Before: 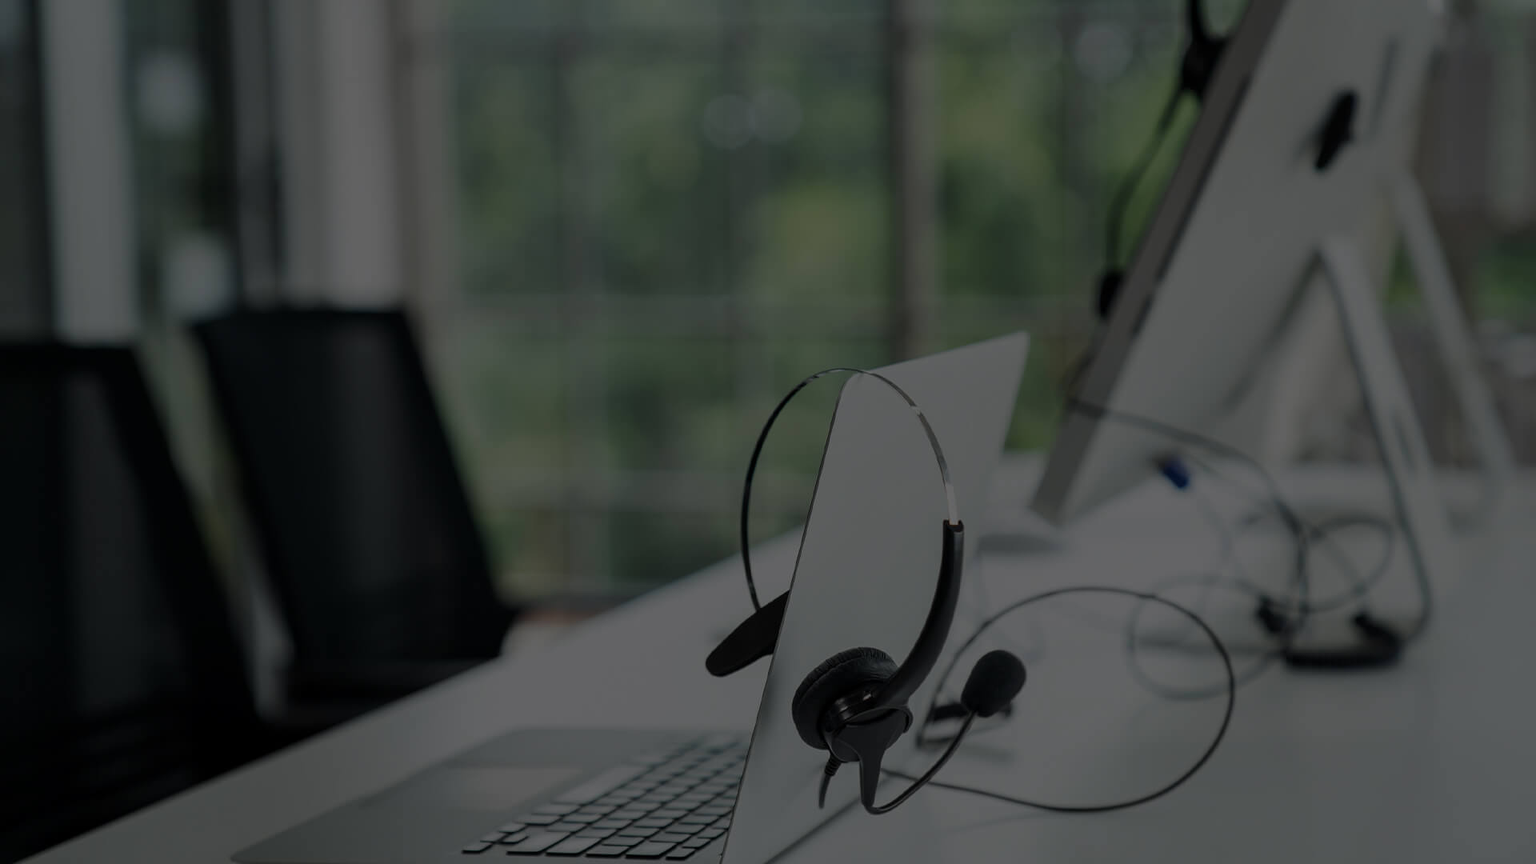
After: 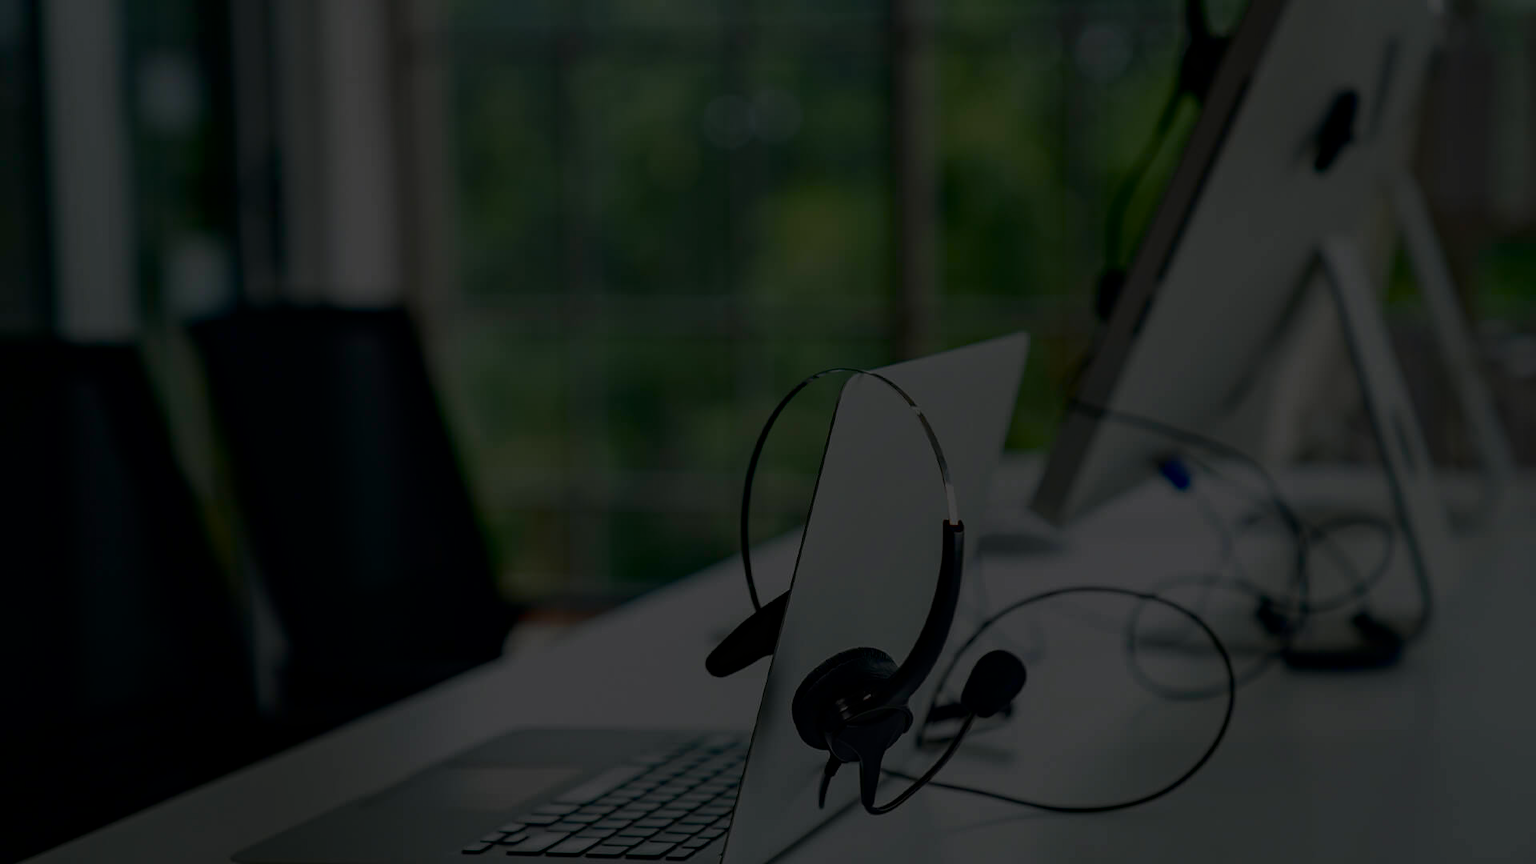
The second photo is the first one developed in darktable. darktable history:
haze removal: compatibility mode true, adaptive false
contrast brightness saturation: contrast 0.1, brightness -0.26, saturation 0.14
